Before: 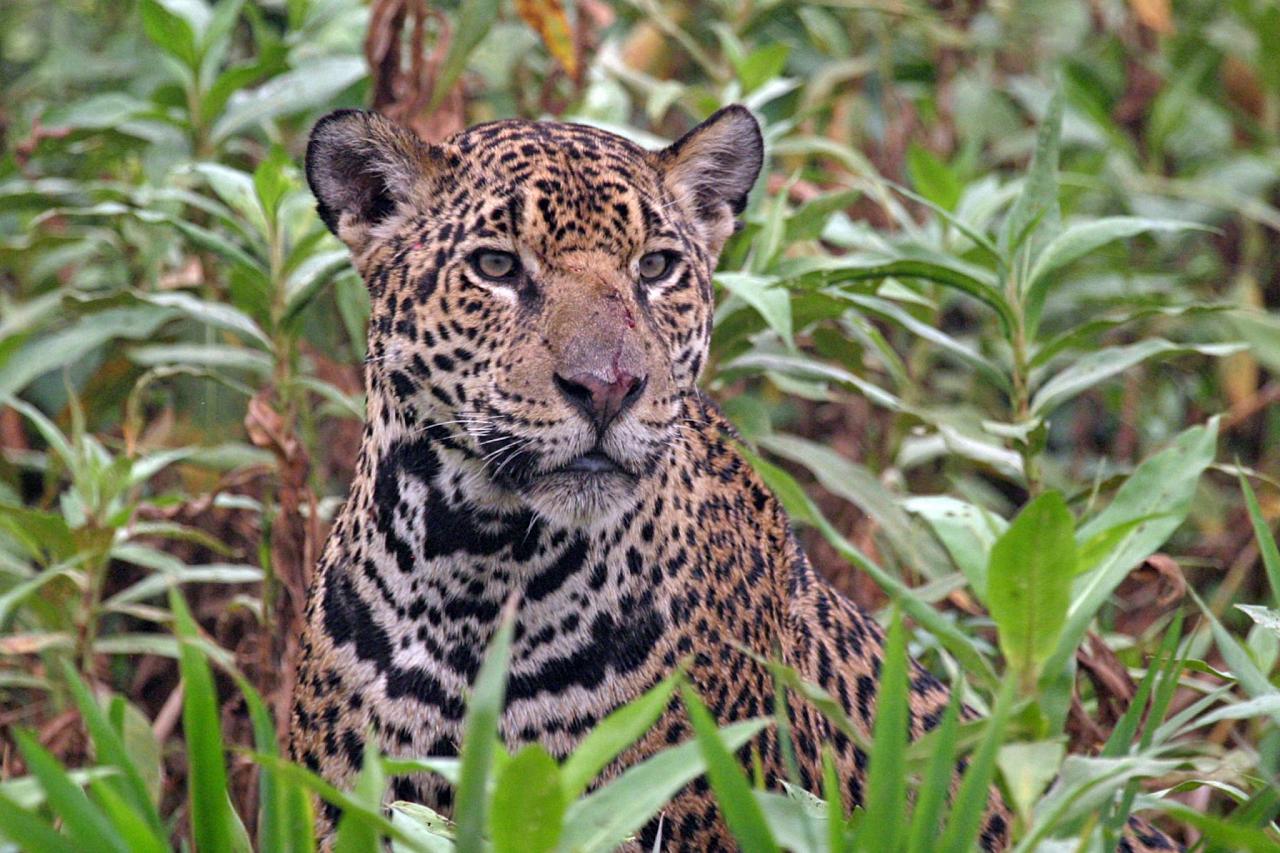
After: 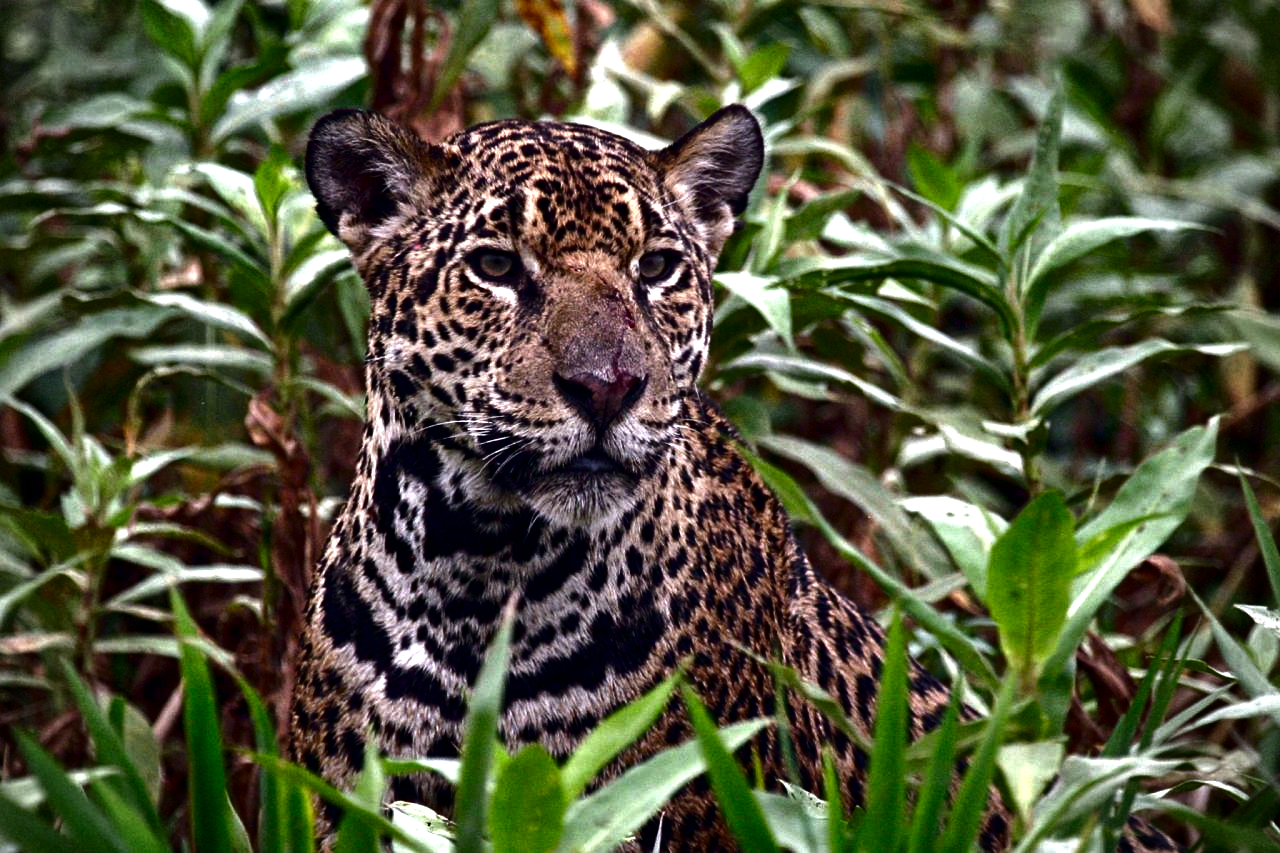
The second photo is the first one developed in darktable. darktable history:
vignetting: on, module defaults
contrast brightness saturation: brightness -0.52
tone equalizer: -8 EV -0.75 EV, -7 EV -0.7 EV, -6 EV -0.6 EV, -5 EV -0.4 EV, -3 EV 0.4 EV, -2 EV 0.6 EV, -1 EV 0.7 EV, +0 EV 0.75 EV, edges refinement/feathering 500, mask exposure compensation -1.57 EV, preserve details no
